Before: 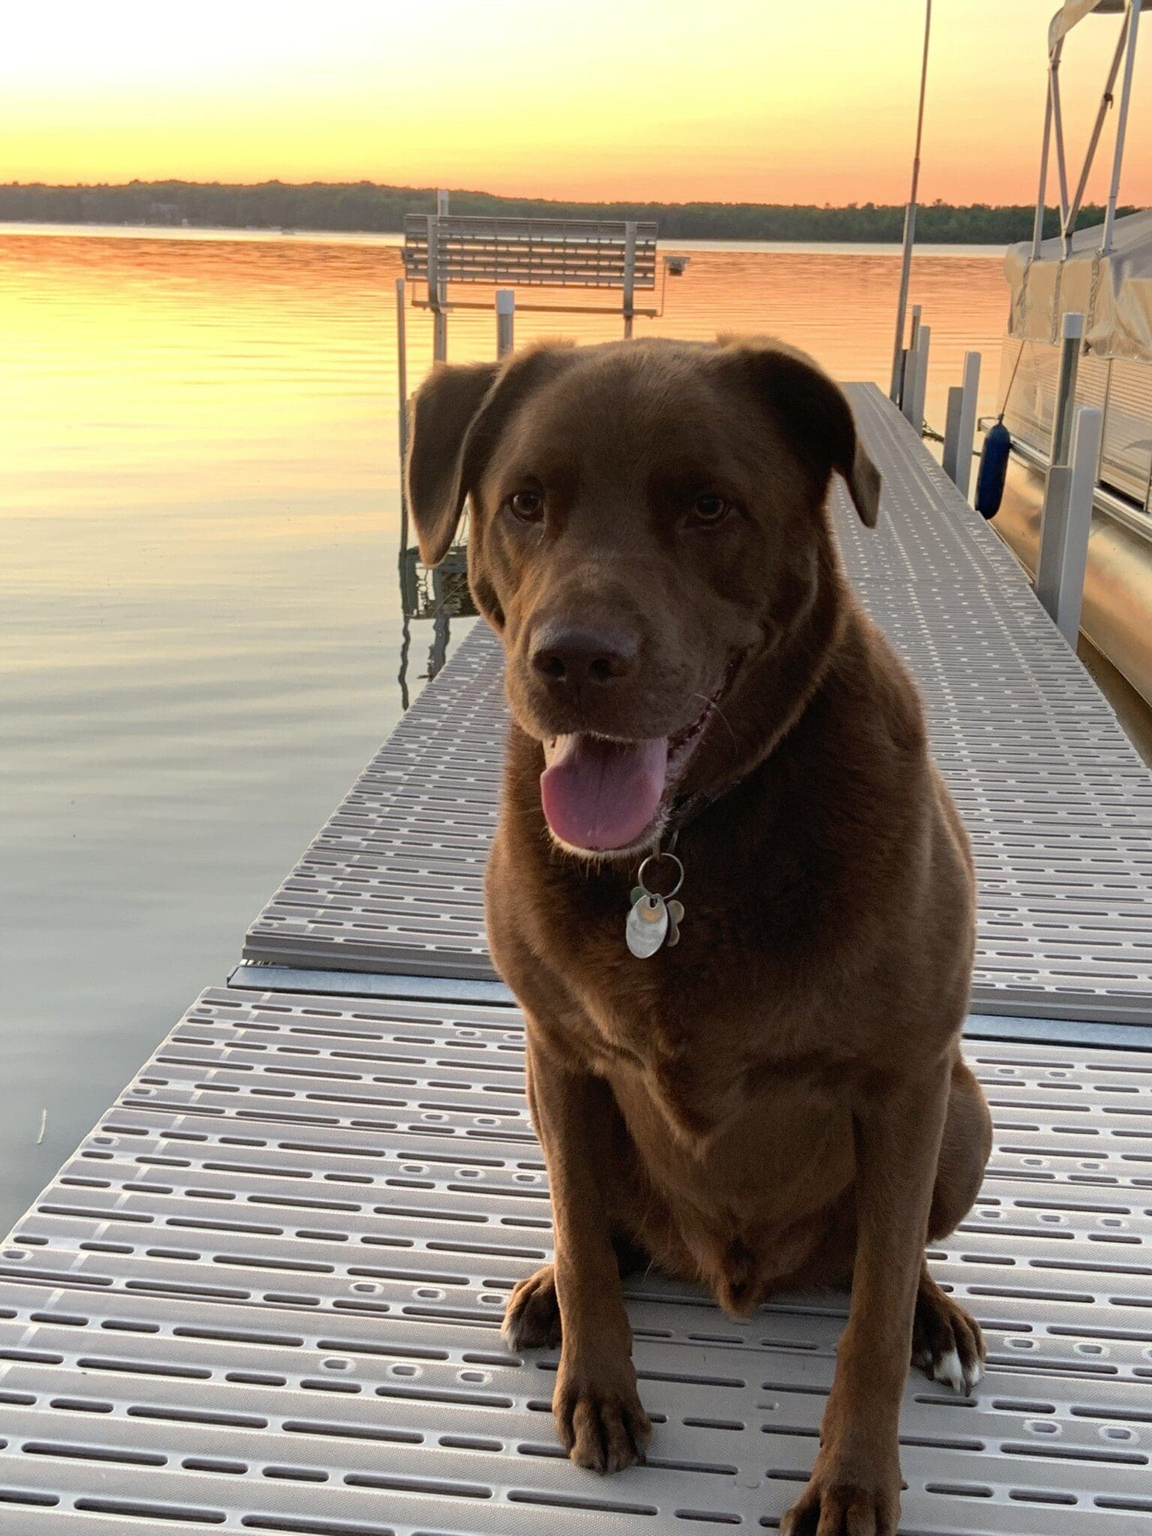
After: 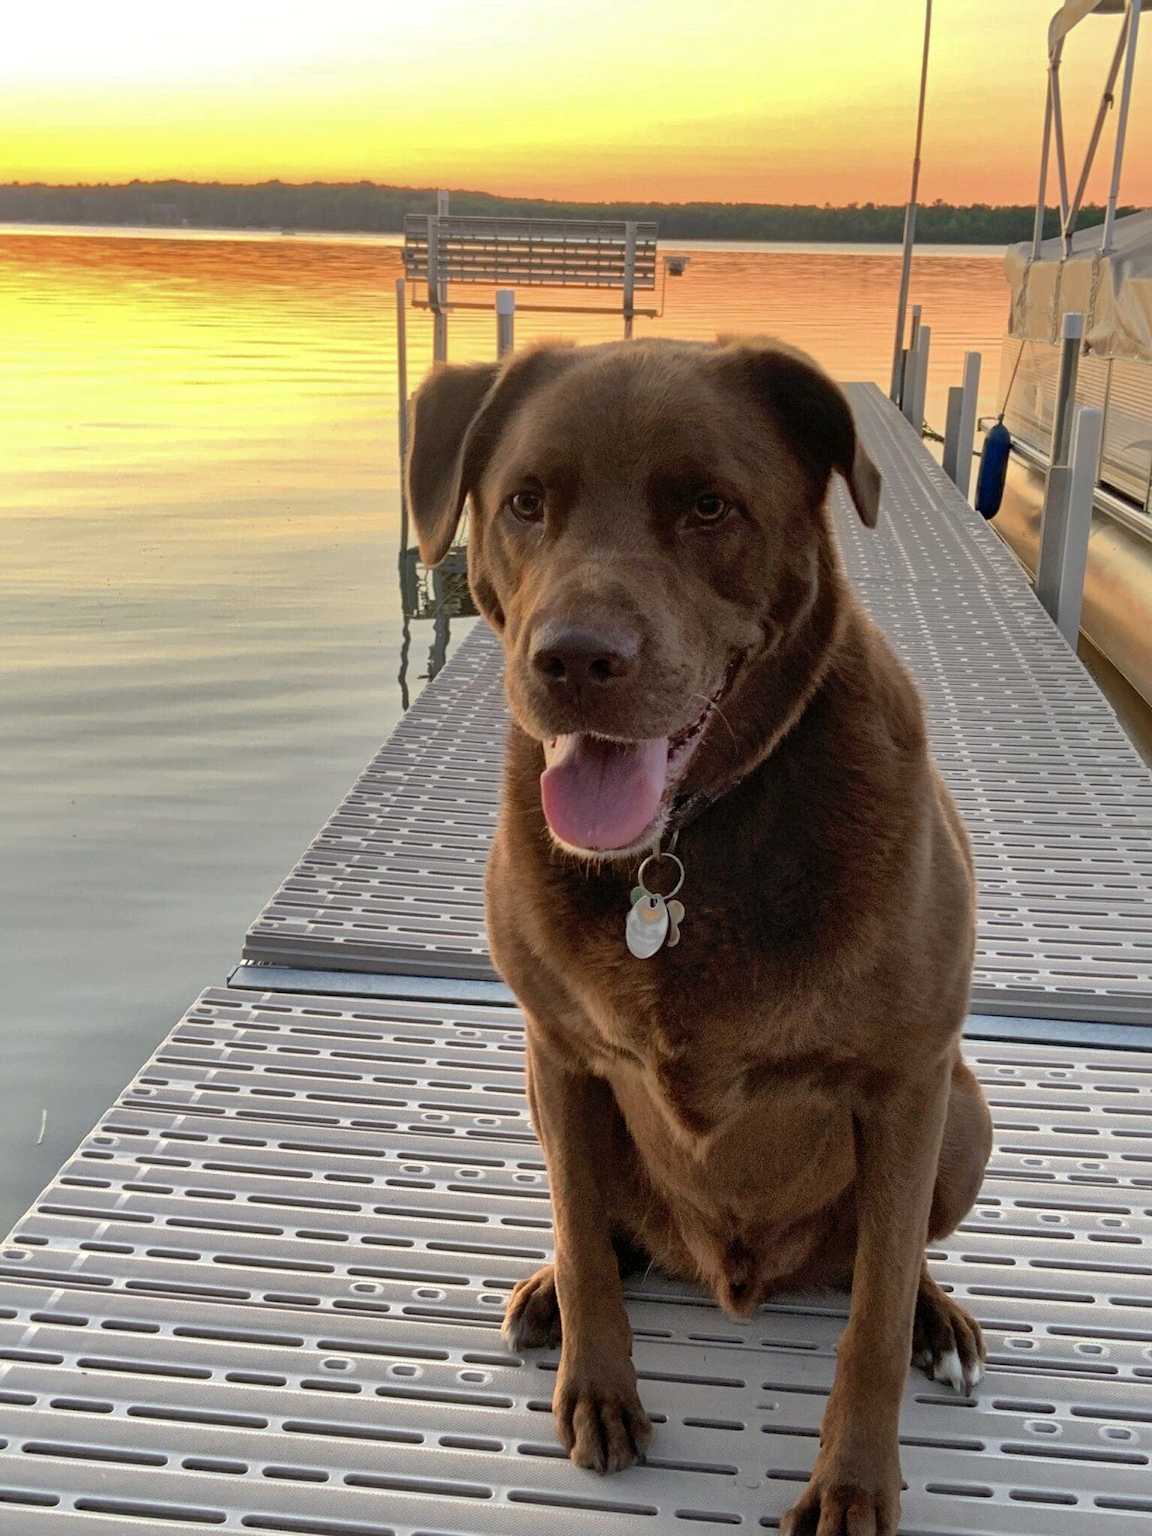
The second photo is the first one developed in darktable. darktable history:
white balance: red 1, blue 1
shadows and highlights: on, module defaults
local contrast: mode bilateral grid, contrast 20, coarseness 50, detail 120%, midtone range 0.2
